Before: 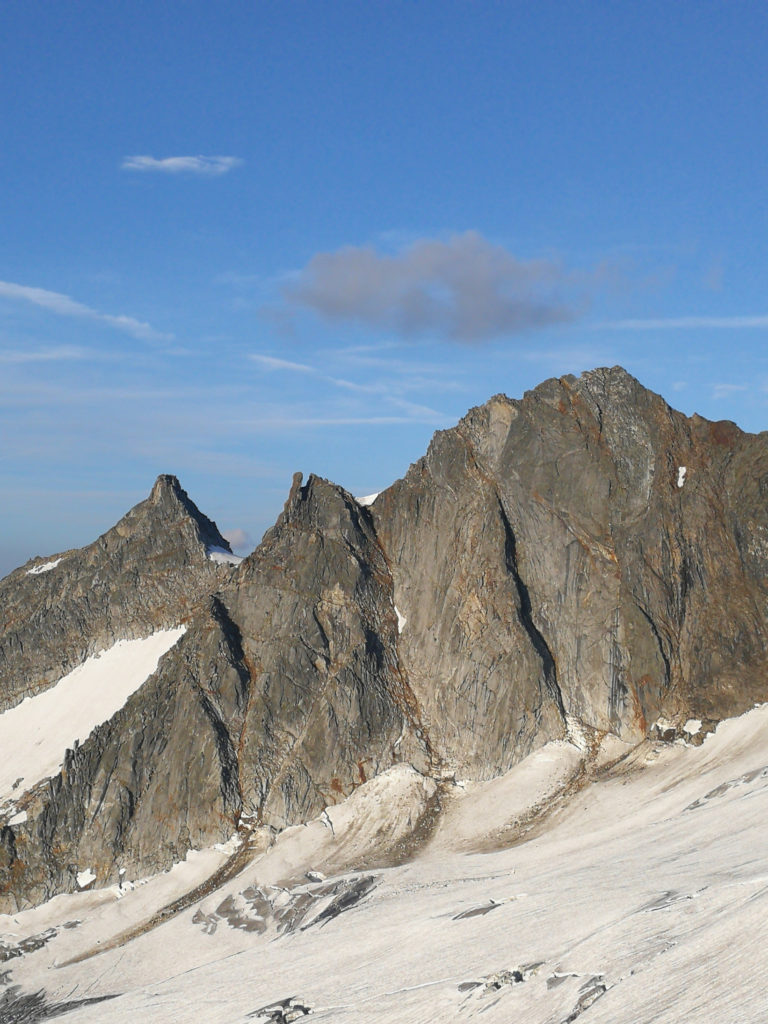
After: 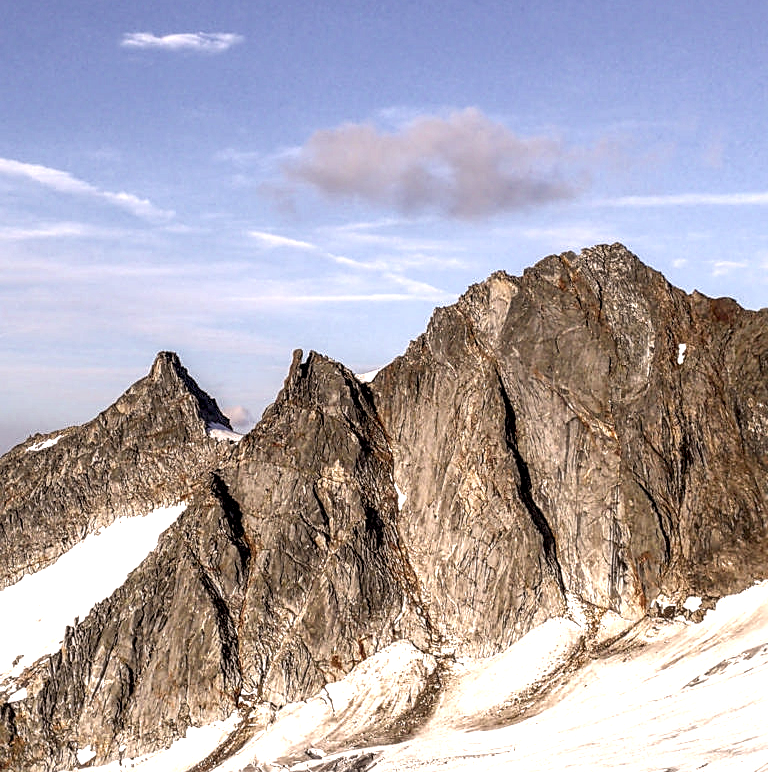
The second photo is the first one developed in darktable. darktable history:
color correction: highlights a* 10.25, highlights b* 9.65, shadows a* 8.26, shadows b* 8.5, saturation 0.786
local contrast: highlights 18%, detail 186%
exposure: black level correction 0.012, exposure 0.692 EV, compensate highlight preservation false
sharpen: on, module defaults
crop and rotate: top 12.077%, bottom 12.518%
